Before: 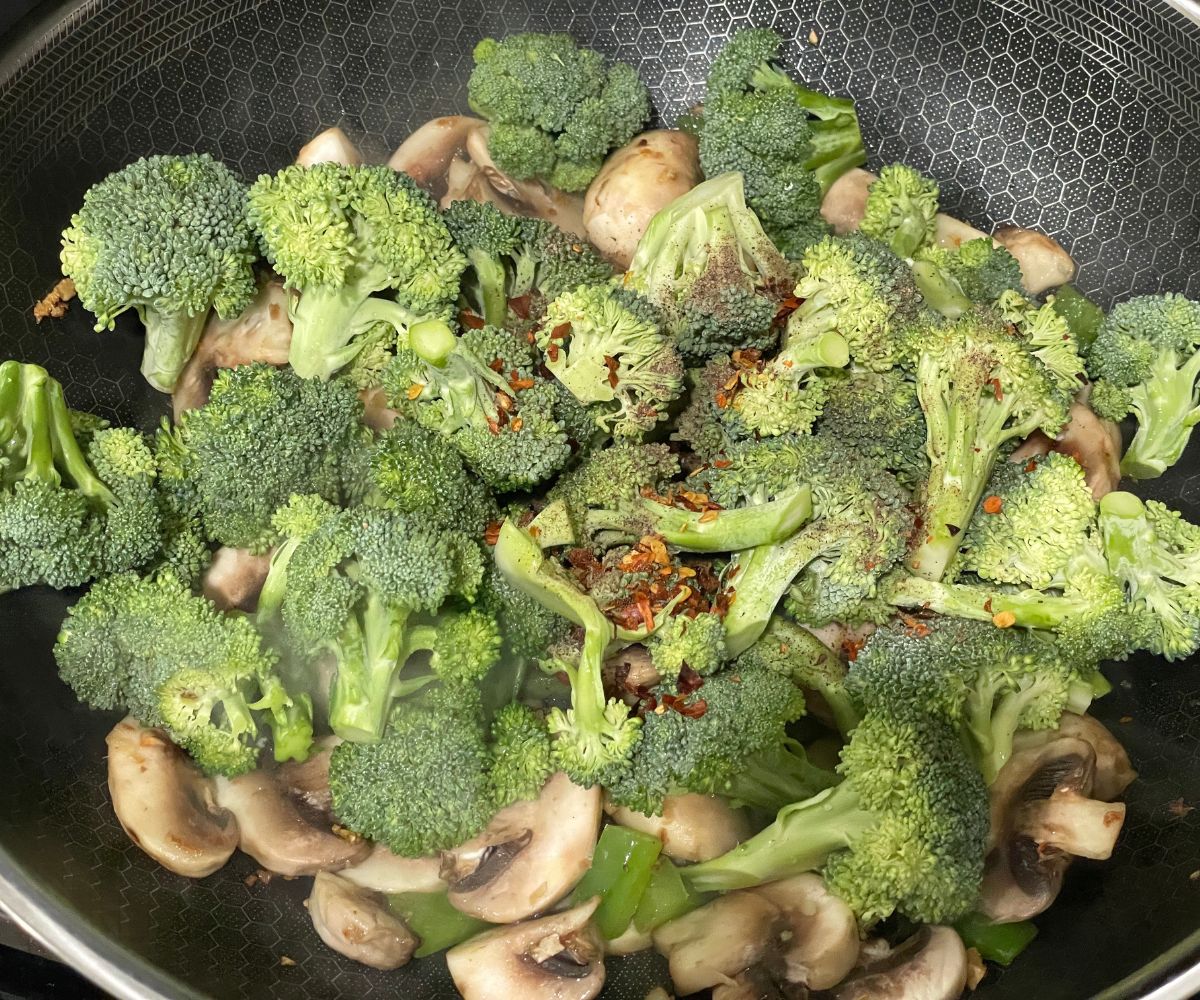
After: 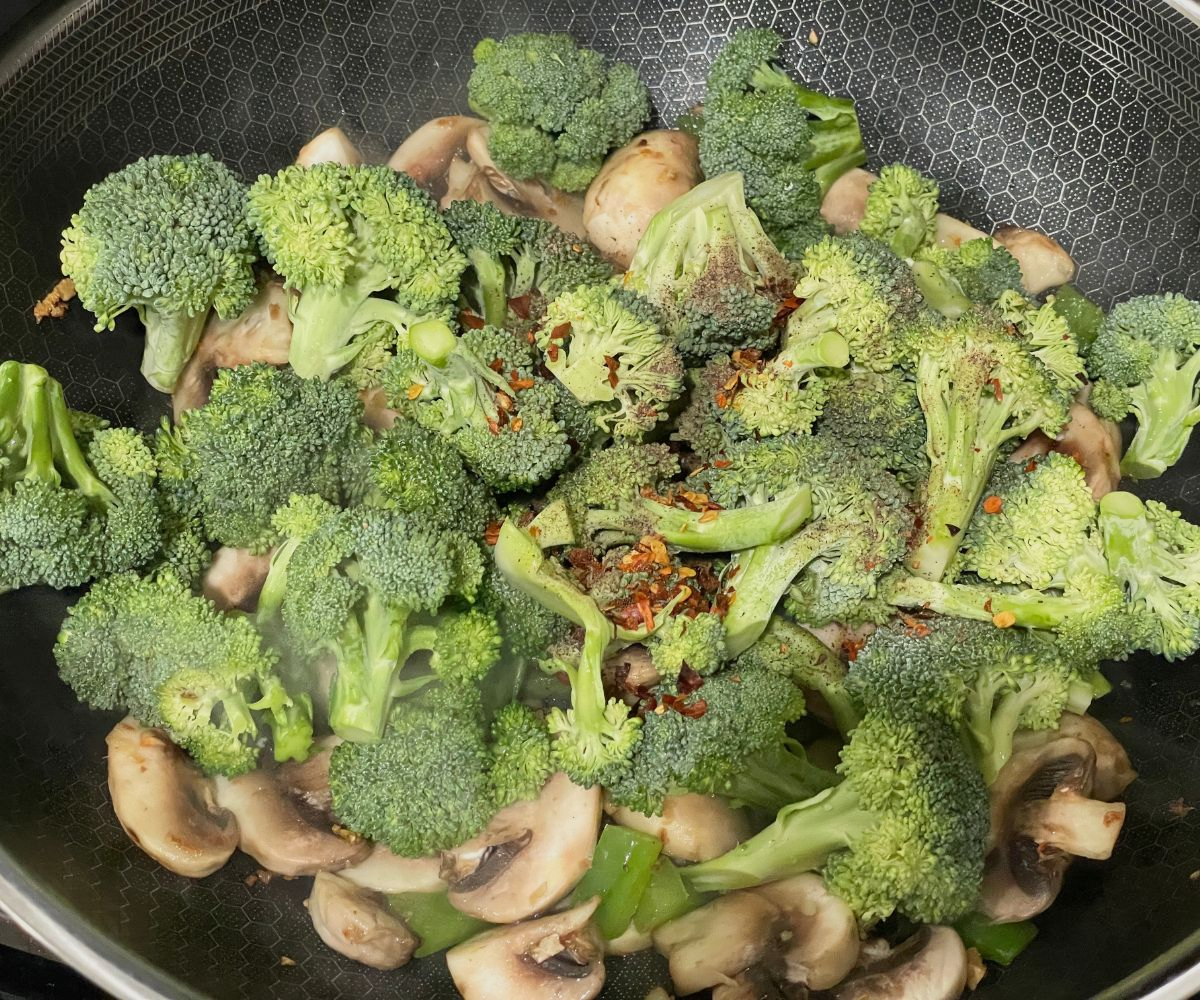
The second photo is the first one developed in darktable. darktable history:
tone equalizer: -8 EV -0.001 EV, -7 EV 0.004 EV, -6 EV -0.038 EV, -5 EV 0.014 EV, -4 EV -0.015 EV, -3 EV 0.026 EV, -2 EV -0.082 EV, -1 EV -0.28 EV, +0 EV -0.58 EV, edges refinement/feathering 500, mask exposure compensation -1.57 EV, preserve details no
